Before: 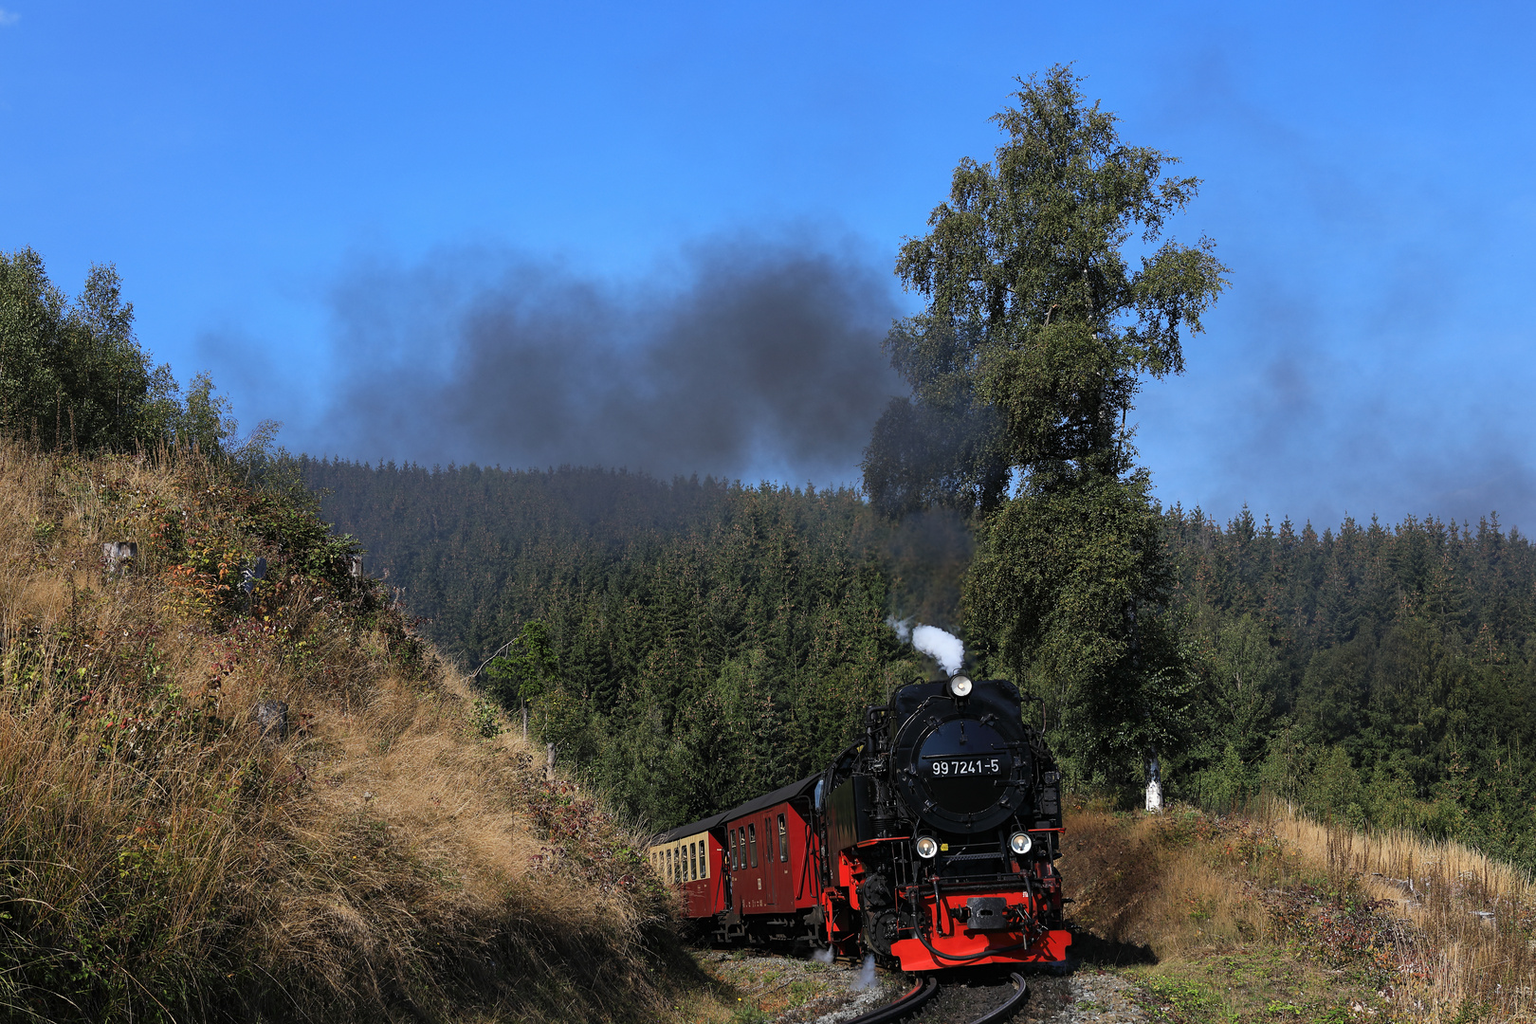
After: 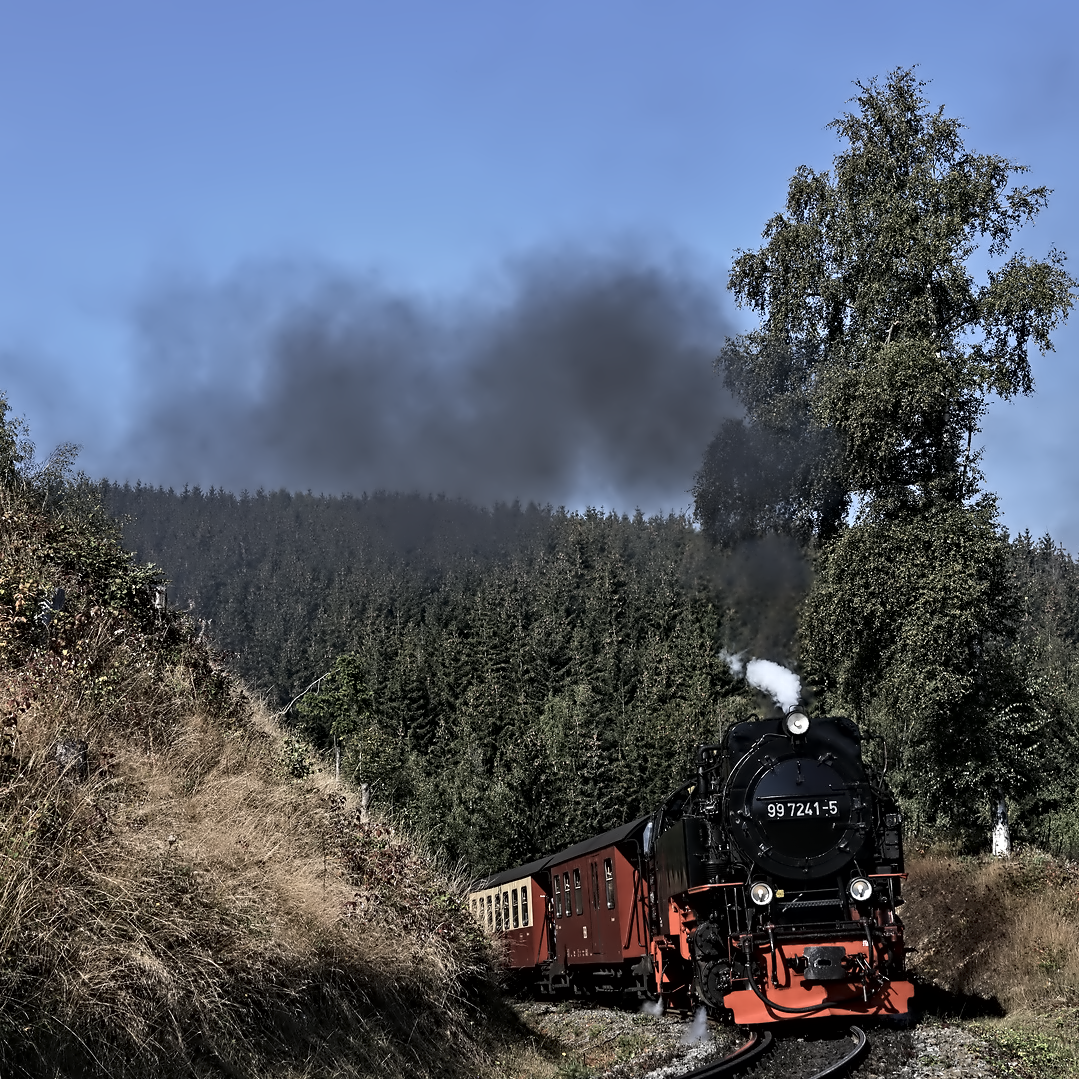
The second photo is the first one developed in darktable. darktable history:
crop and rotate: left 13.342%, right 19.991%
contrast equalizer: octaves 7, y [[0.5, 0.542, 0.583, 0.625, 0.667, 0.708], [0.5 ×6], [0.5 ×6], [0, 0.033, 0.067, 0.1, 0.133, 0.167], [0, 0.05, 0.1, 0.15, 0.2, 0.25]]
exposure: compensate highlight preservation false
contrast brightness saturation: contrast 0.1, saturation -0.36
